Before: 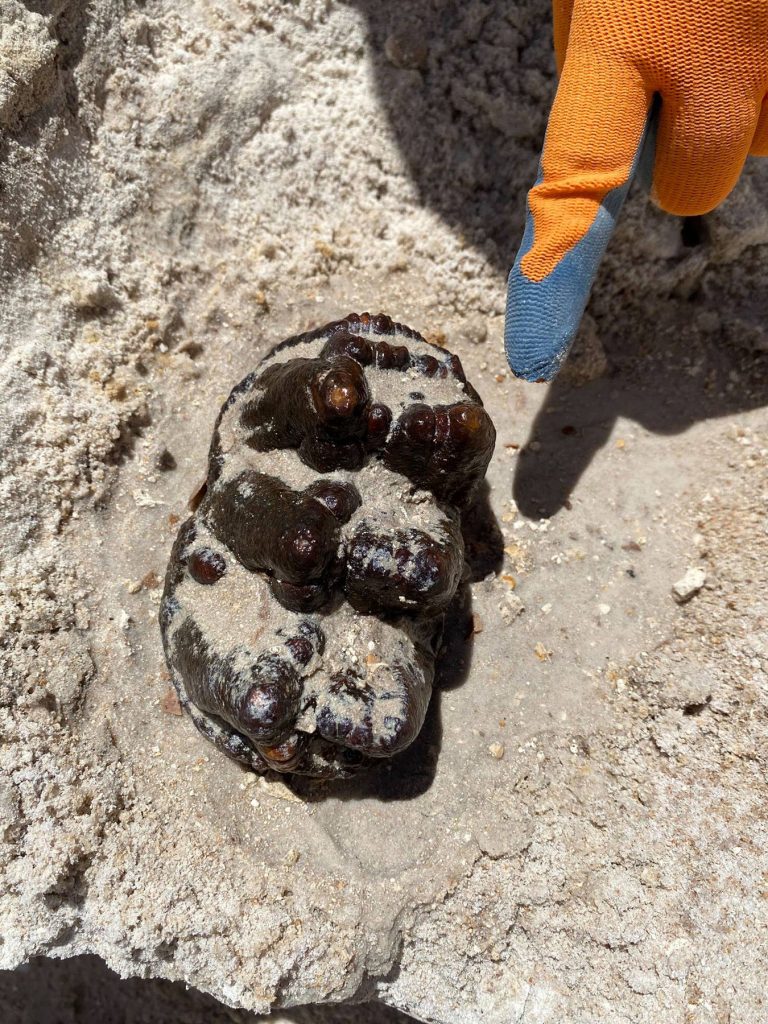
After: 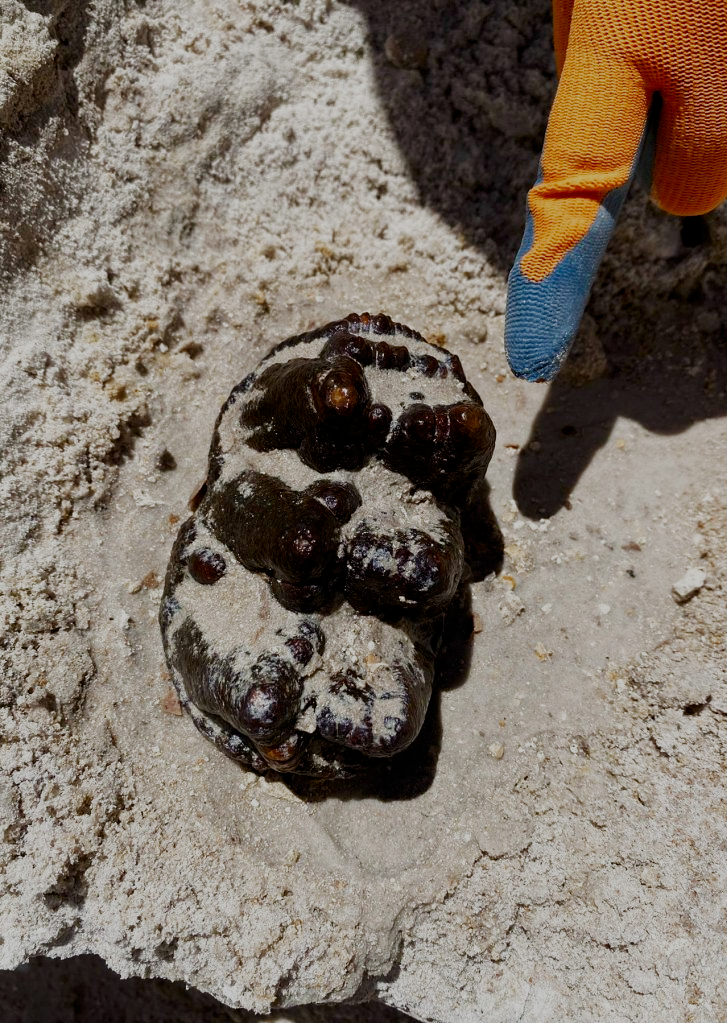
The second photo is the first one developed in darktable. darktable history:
filmic rgb: black relative exposure -7.65 EV, white relative exposure 4.56 EV, hardness 3.61, contrast 1.051, preserve chrominance no, color science v5 (2021), contrast in shadows safe, contrast in highlights safe
contrast brightness saturation: contrast 0.066, brightness -0.134, saturation 0.048
crop and rotate: left 0%, right 5.315%
